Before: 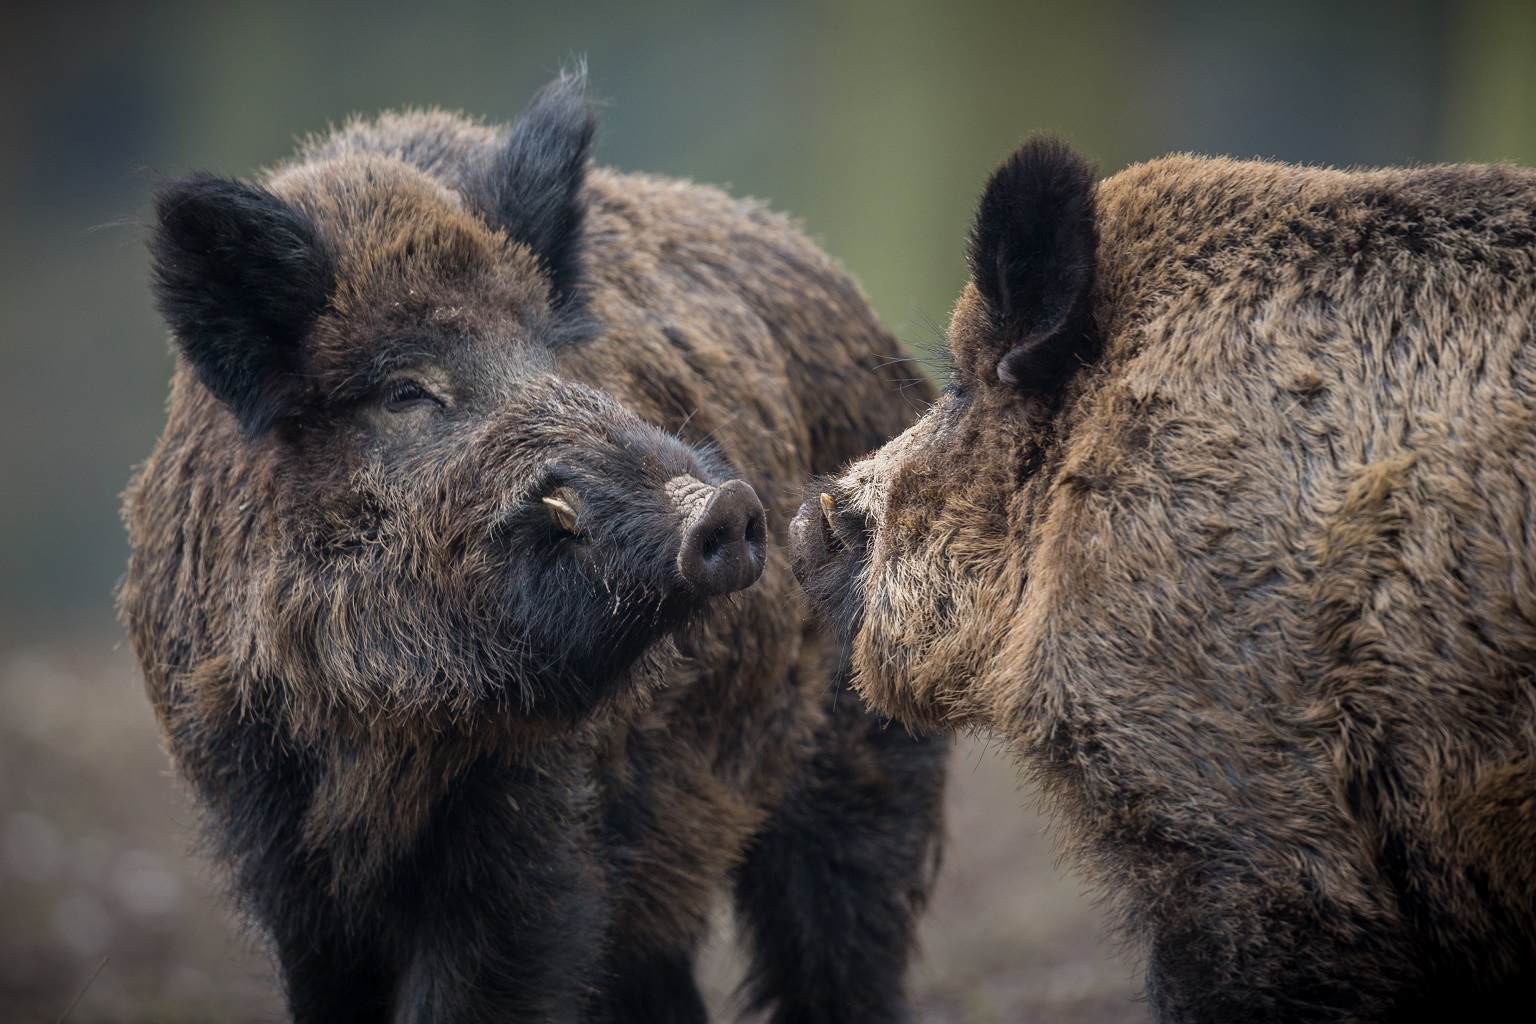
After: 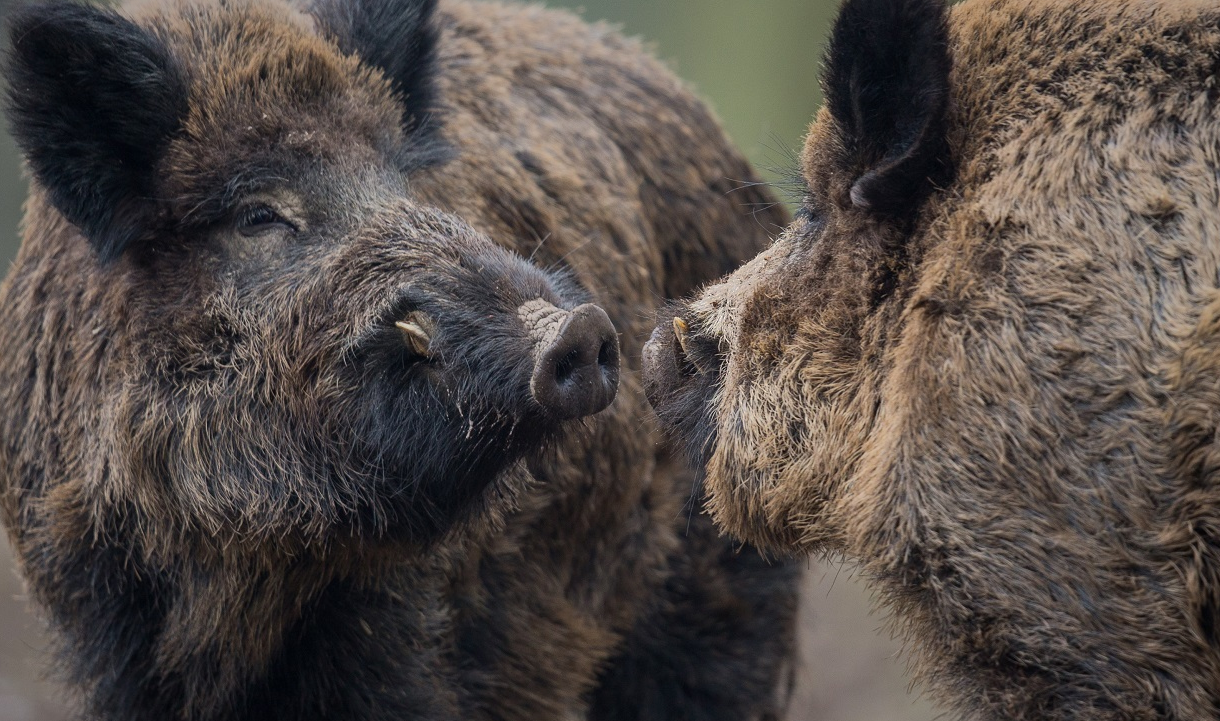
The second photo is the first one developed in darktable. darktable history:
shadows and highlights: shadows -19.77, highlights -73.07
crop: left 9.629%, top 17.188%, right 10.907%, bottom 12.339%
